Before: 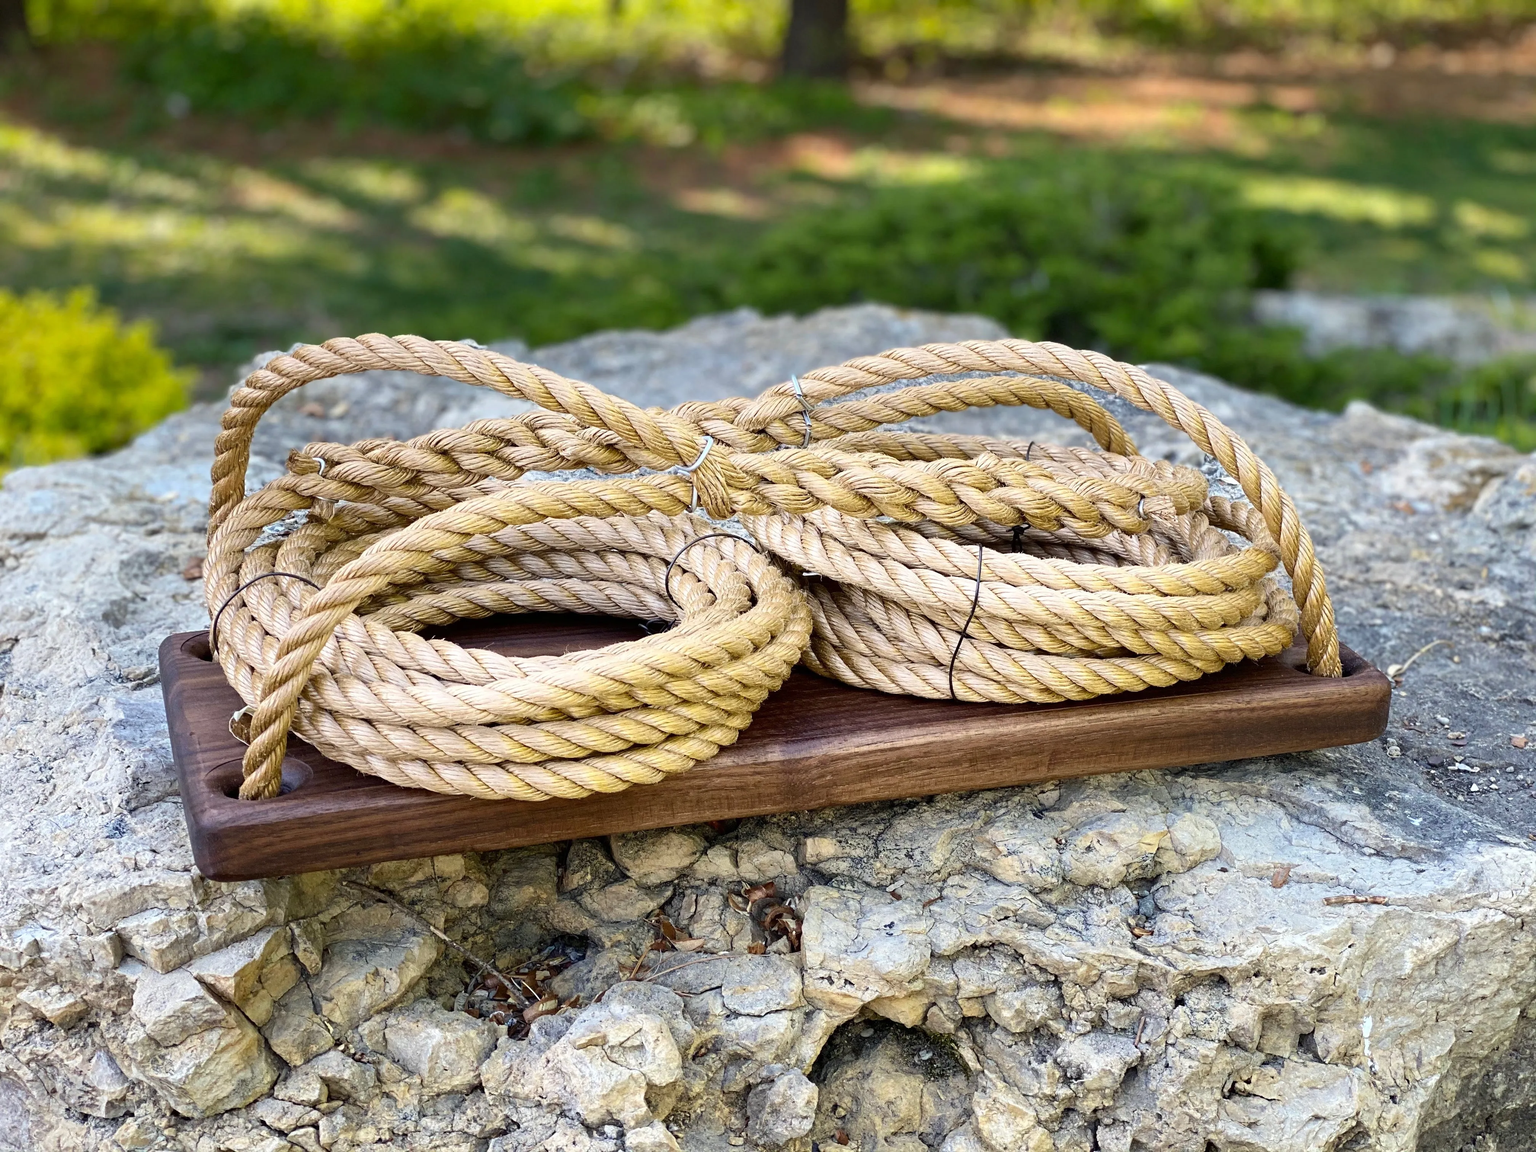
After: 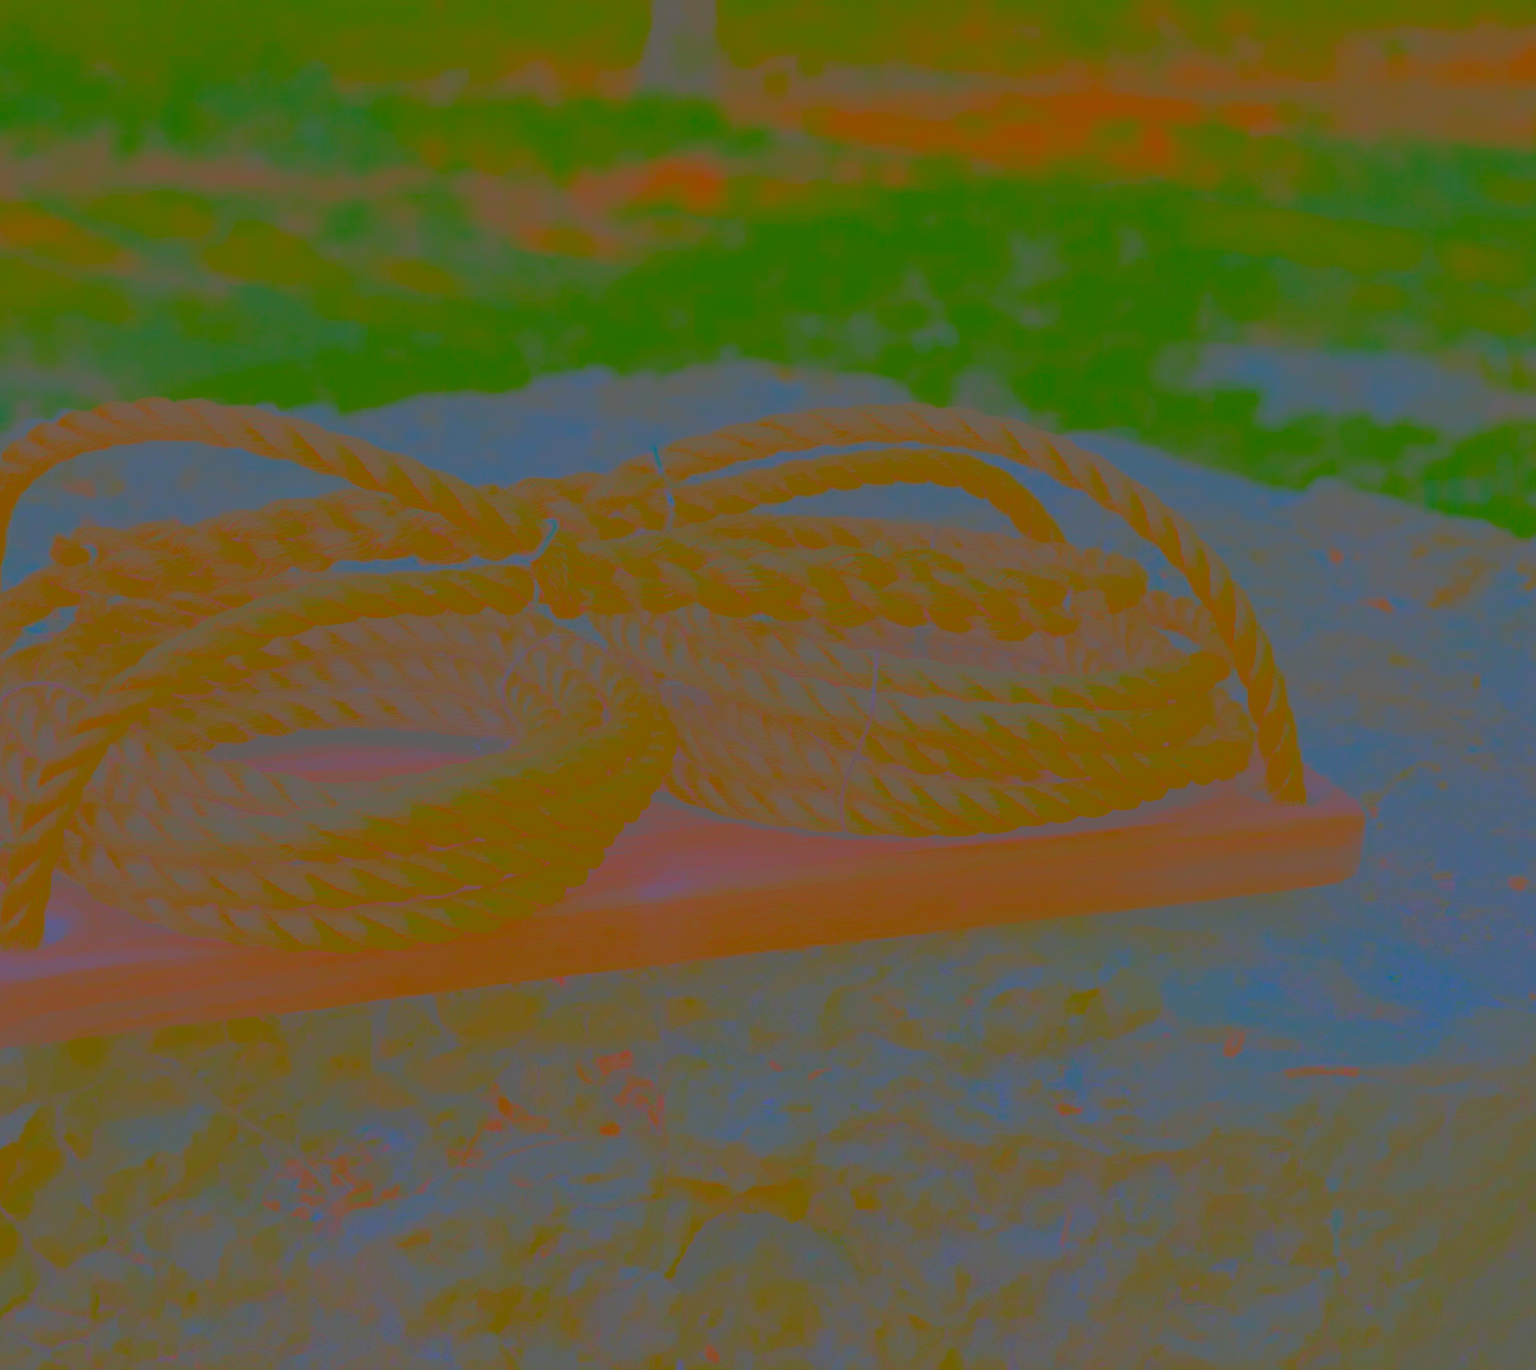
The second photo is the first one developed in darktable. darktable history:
crop: left 15.898%
shadows and highlights: shadows 36.17, highlights -27.45, soften with gaussian
contrast brightness saturation: contrast -0.981, brightness -0.169, saturation 0.735
sharpen: on, module defaults
